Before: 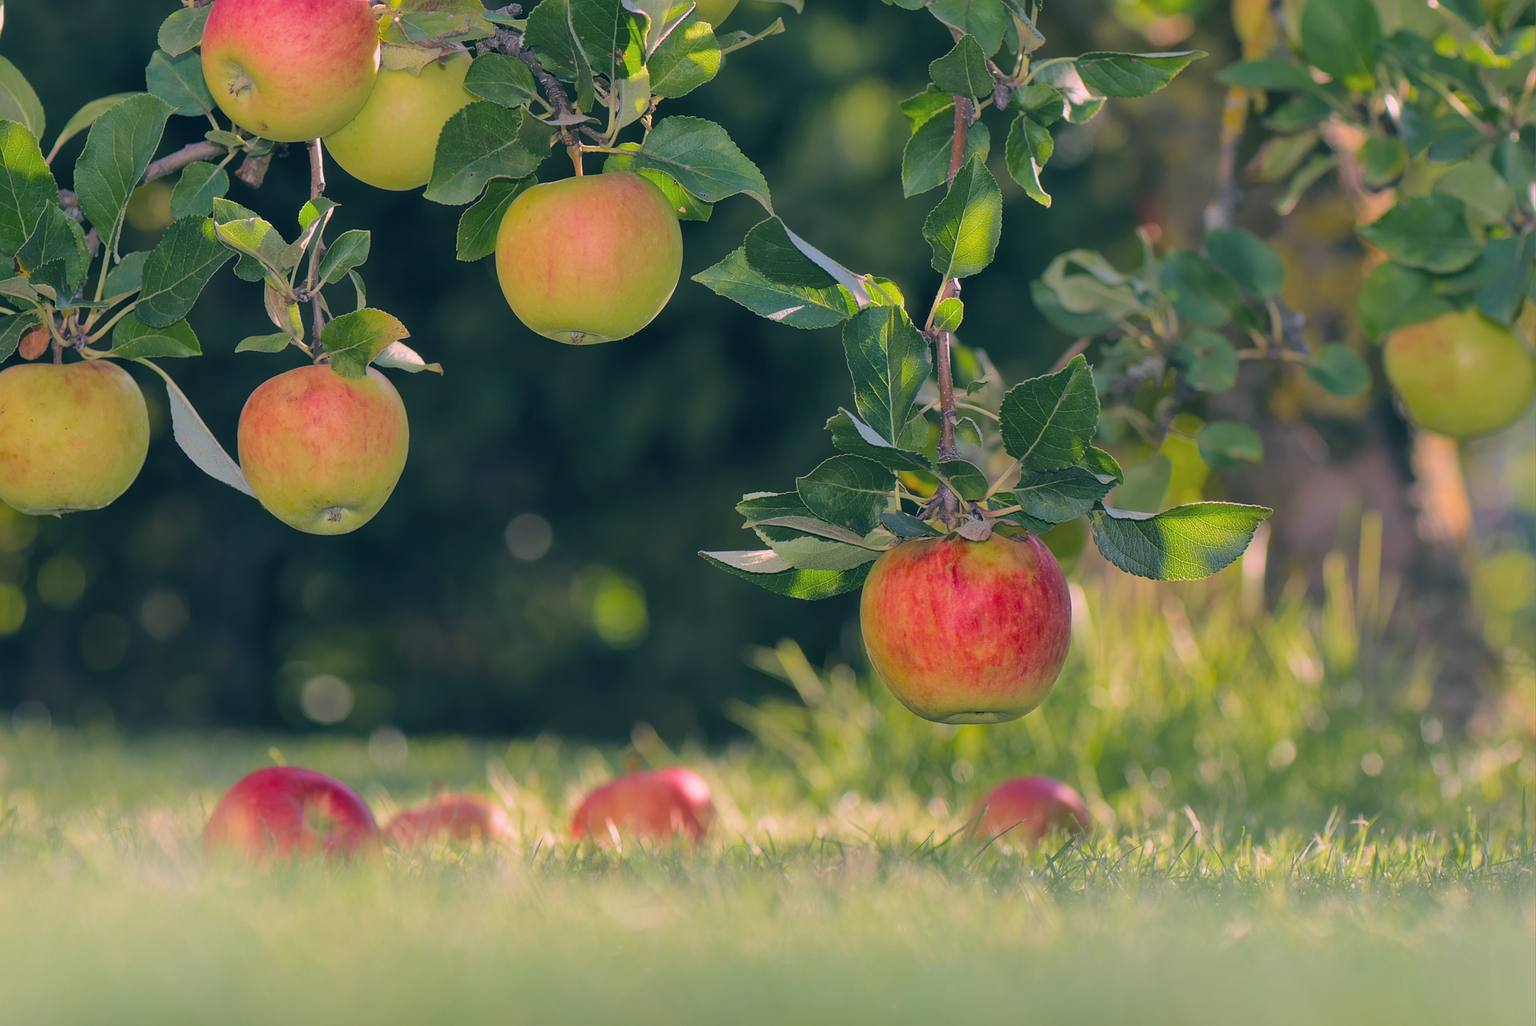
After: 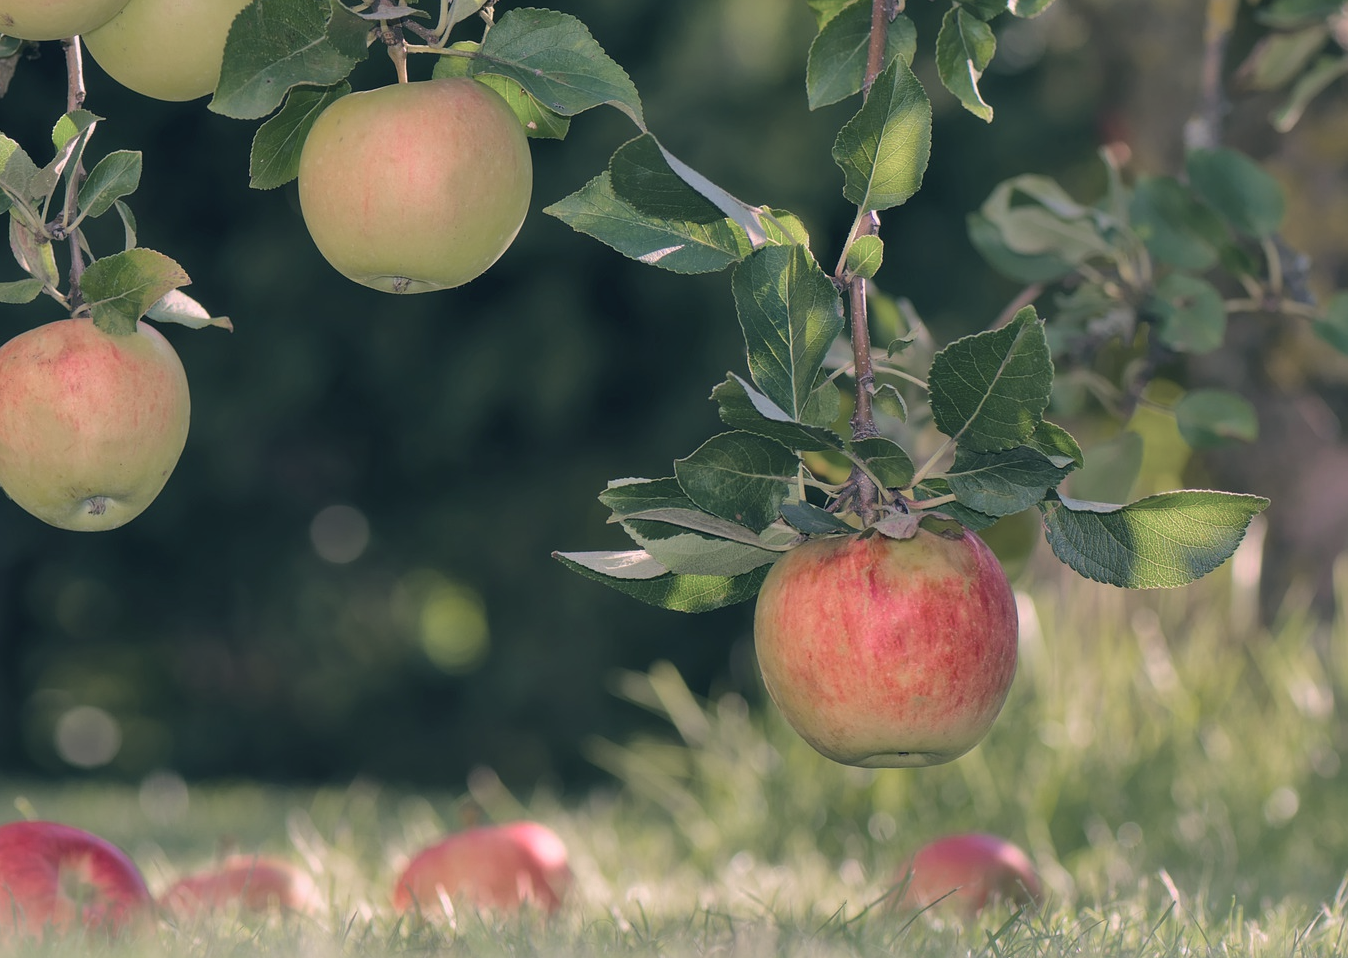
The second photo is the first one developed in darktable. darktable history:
crop and rotate: left 16.734%, top 10.762%, right 13.021%, bottom 14.471%
exposure: compensate highlight preservation false
color zones: curves: ch0 [(0, 0.559) (0.153, 0.551) (0.229, 0.5) (0.429, 0.5) (0.571, 0.5) (0.714, 0.5) (0.857, 0.5) (1, 0.559)]; ch1 [(0, 0.417) (0.112, 0.336) (0.213, 0.26) (0.429, 0.34) (0.571, 0.35) (0.683, 0.331) (0.857, 0.344) (1, 0.417)]
